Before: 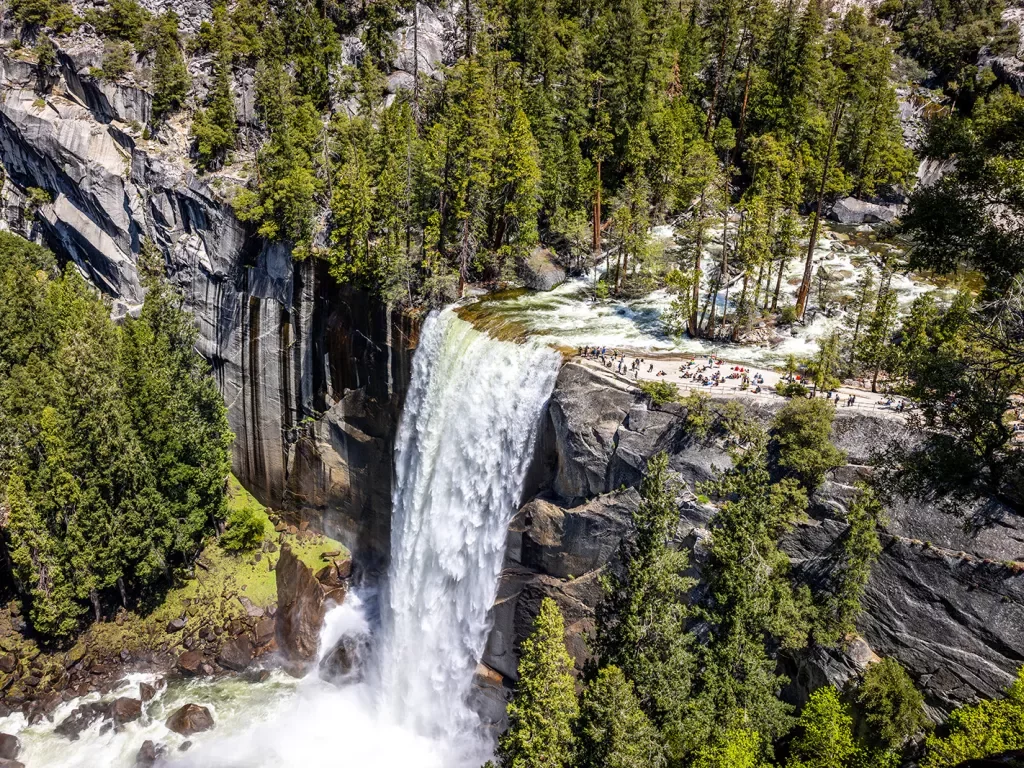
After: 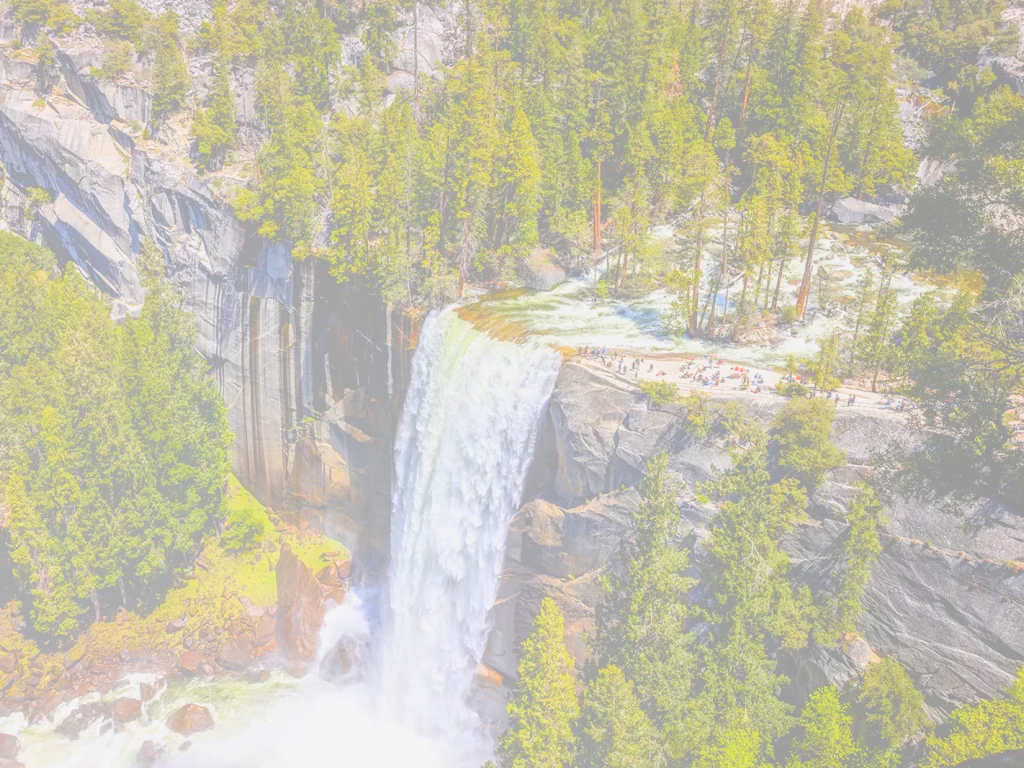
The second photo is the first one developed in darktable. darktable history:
exposure: exposure -0.462 EV, compensate highlight preservation false
bloom: size 85%, threshold 5%, strength 85%
